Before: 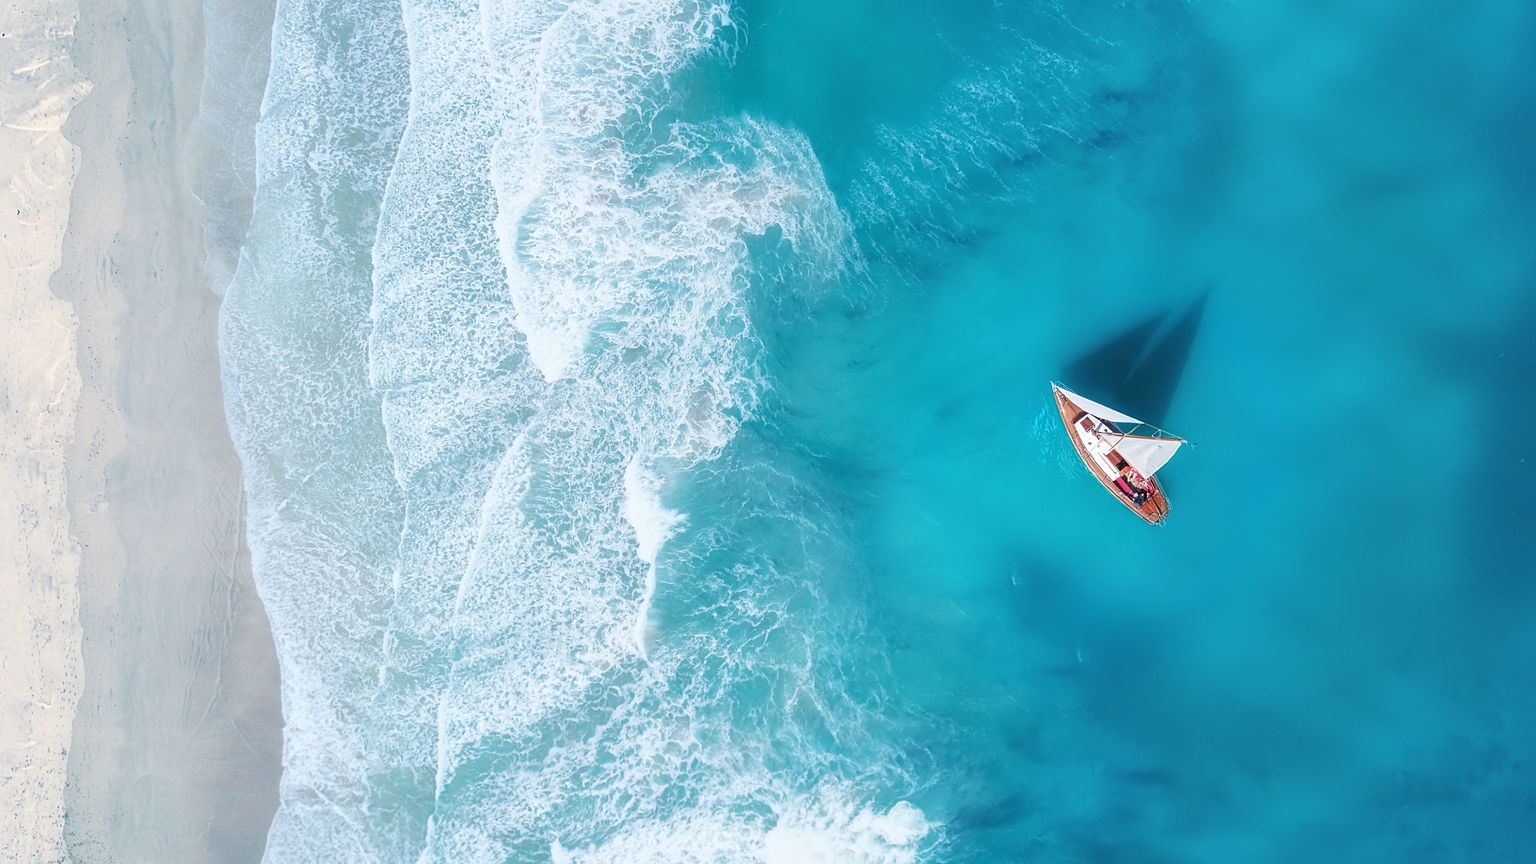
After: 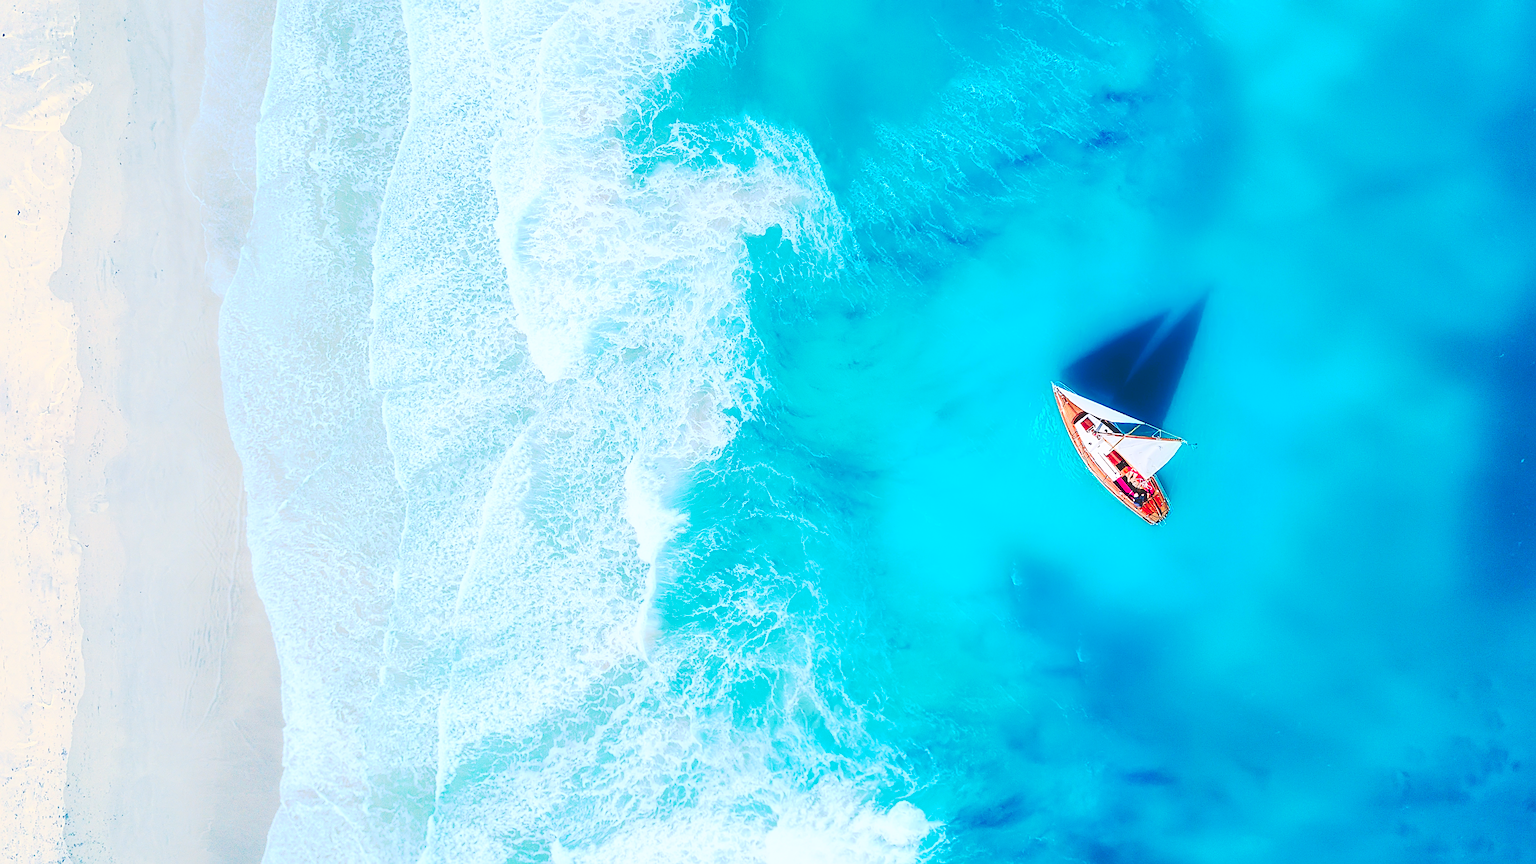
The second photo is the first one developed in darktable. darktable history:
sharpen: on, module defaults
exposure: compensate highlight preservation false
contrast brightness saturation: contrast 0.267, brightness 0.013, saturation 0.872
tone curve: curves: ch0 [(0, 0) (0.003, 0.174) (0.011, 0.178) (0.025, 0.182) (0.044, 0.185) (0.069, 0.191) (0.1, 0.194) (0.136, 0.199) (0.177, 0.219) (0.224, 0.246) (0.277, 0.284) (0.335, 0.35) (0.399, 0.43) (0.468, 0.539) (0.543, 0.637) (0.623, 0.711) (0.709, 0.799) (0.801, 0.865) (0.898, 0.914) (1, 1)], preserve colors none
